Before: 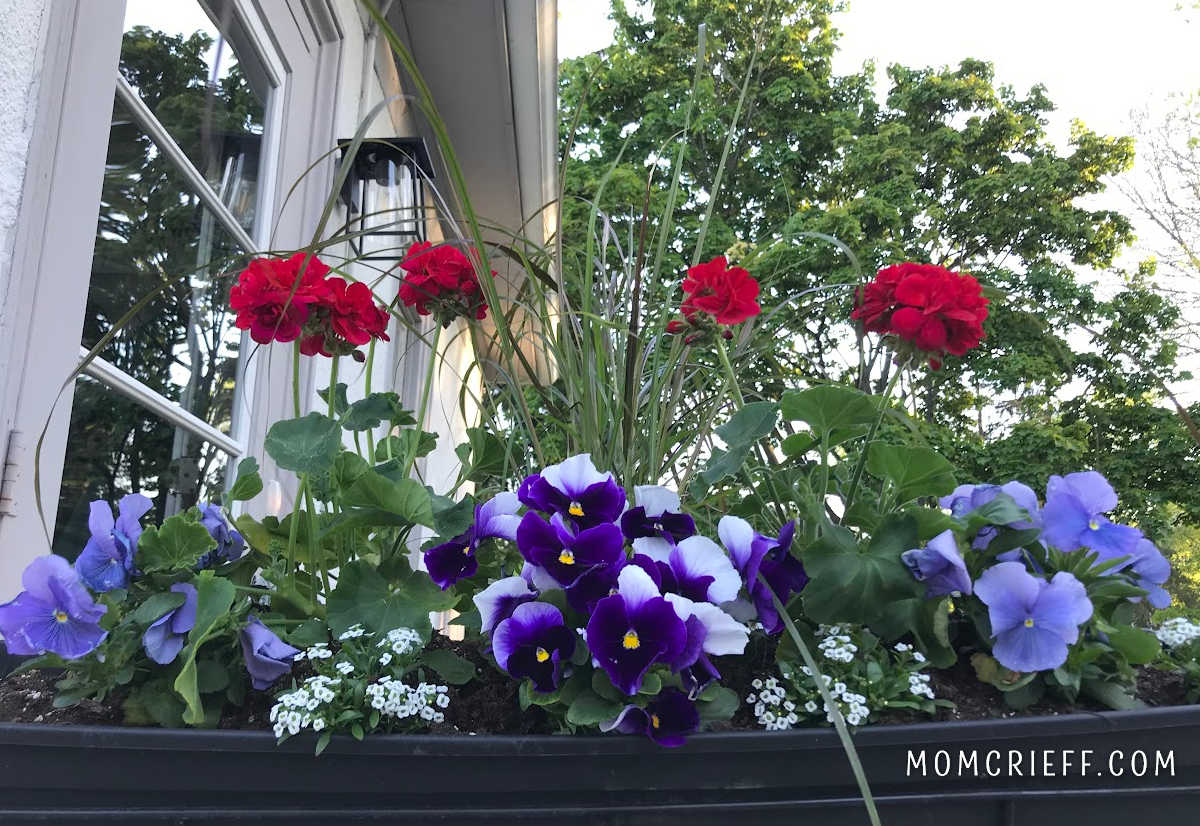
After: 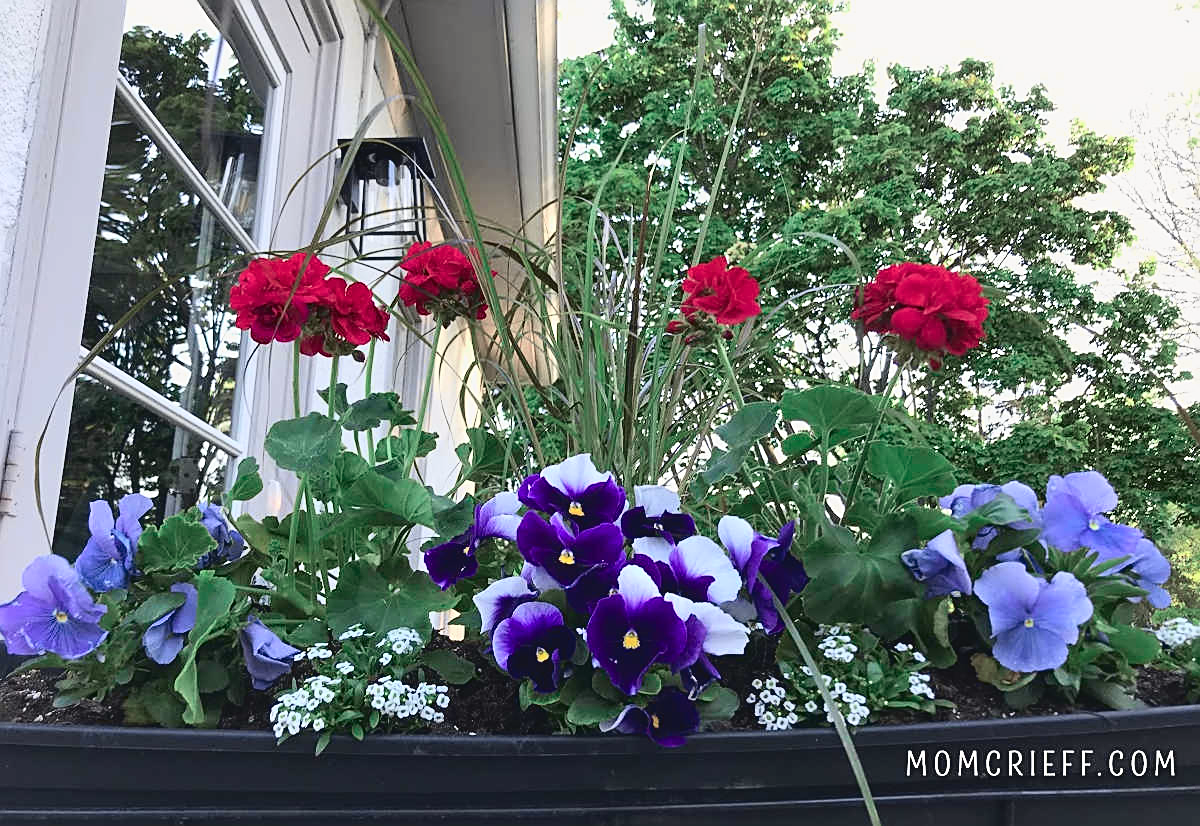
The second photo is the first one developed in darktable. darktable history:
sharpen: on, module defaults
tone curve: curves: ch0 [(0, 0.039) (0.104, 0.094) (0.285, 0.301) (0.689, 0.764) (0.89, 0.926) (0.994, 0.971)]; ch1 [(0, 0) (0.337, 0.249) (0.437, 0.411) (0.485, 0.487) (0.515, 0.514) (0.566, 0.563) (0.641, 0.655) (1, 1)]; ch2 [(0, 0) (0.314, 0.301) (0.421, 0.411) (0.502, 0.505) (0.528, 0.54) (0.557, 0.555) (0.612, 0.583) (0.722, 0.67) (1, 1)], color space Lab, independent channels, preserve colors none
